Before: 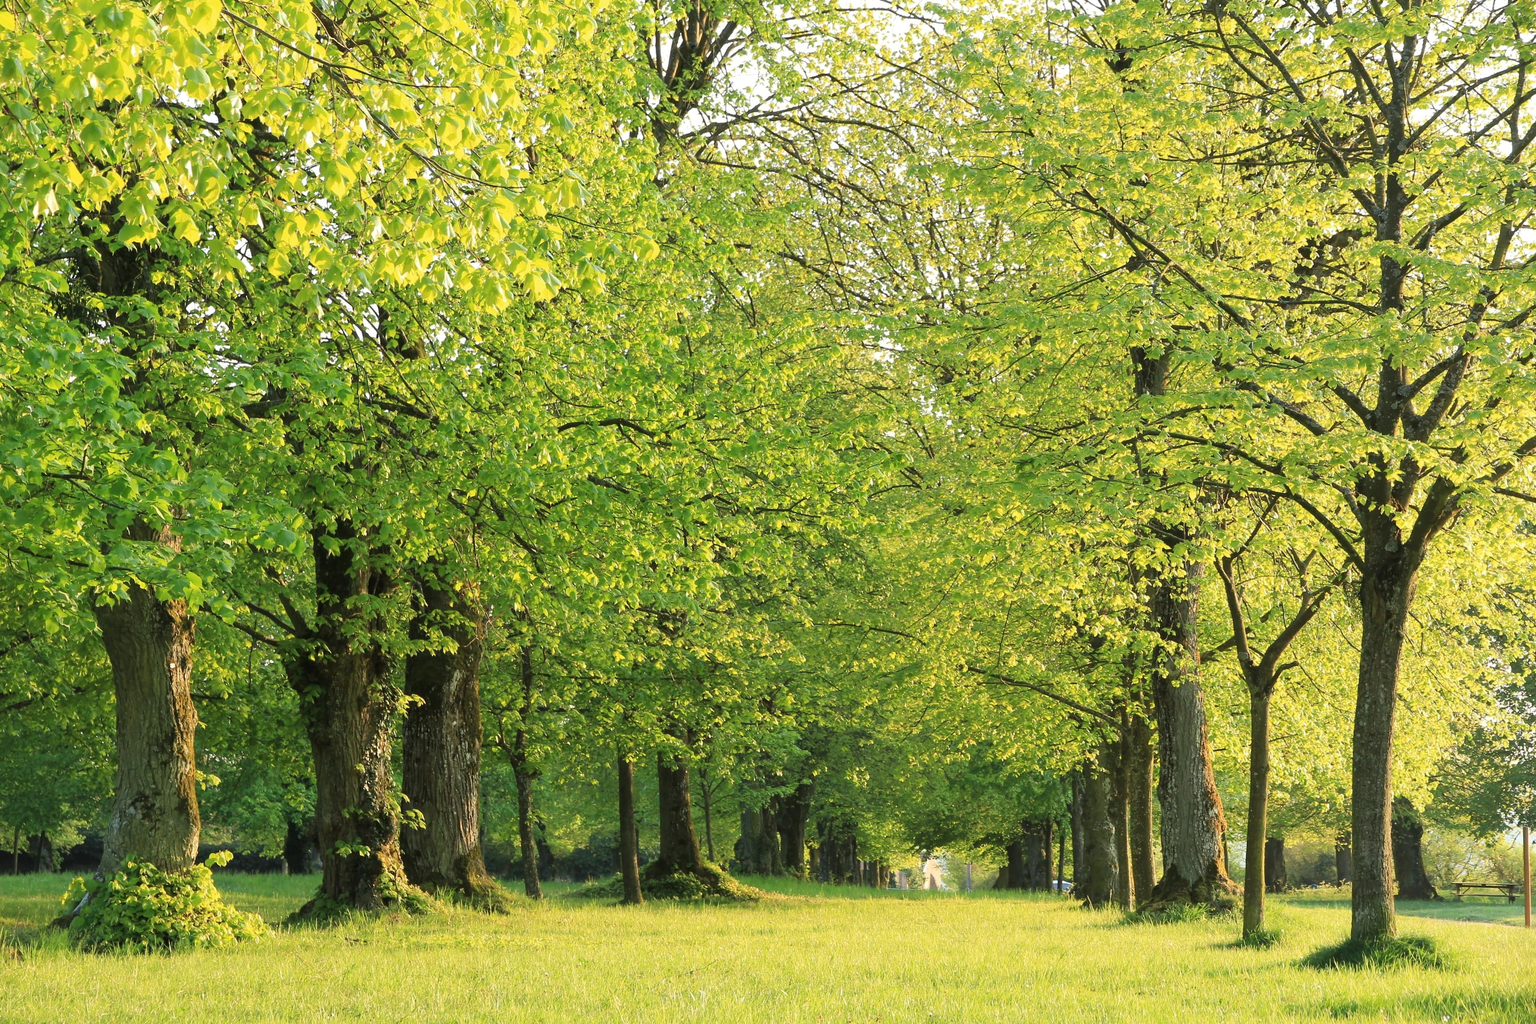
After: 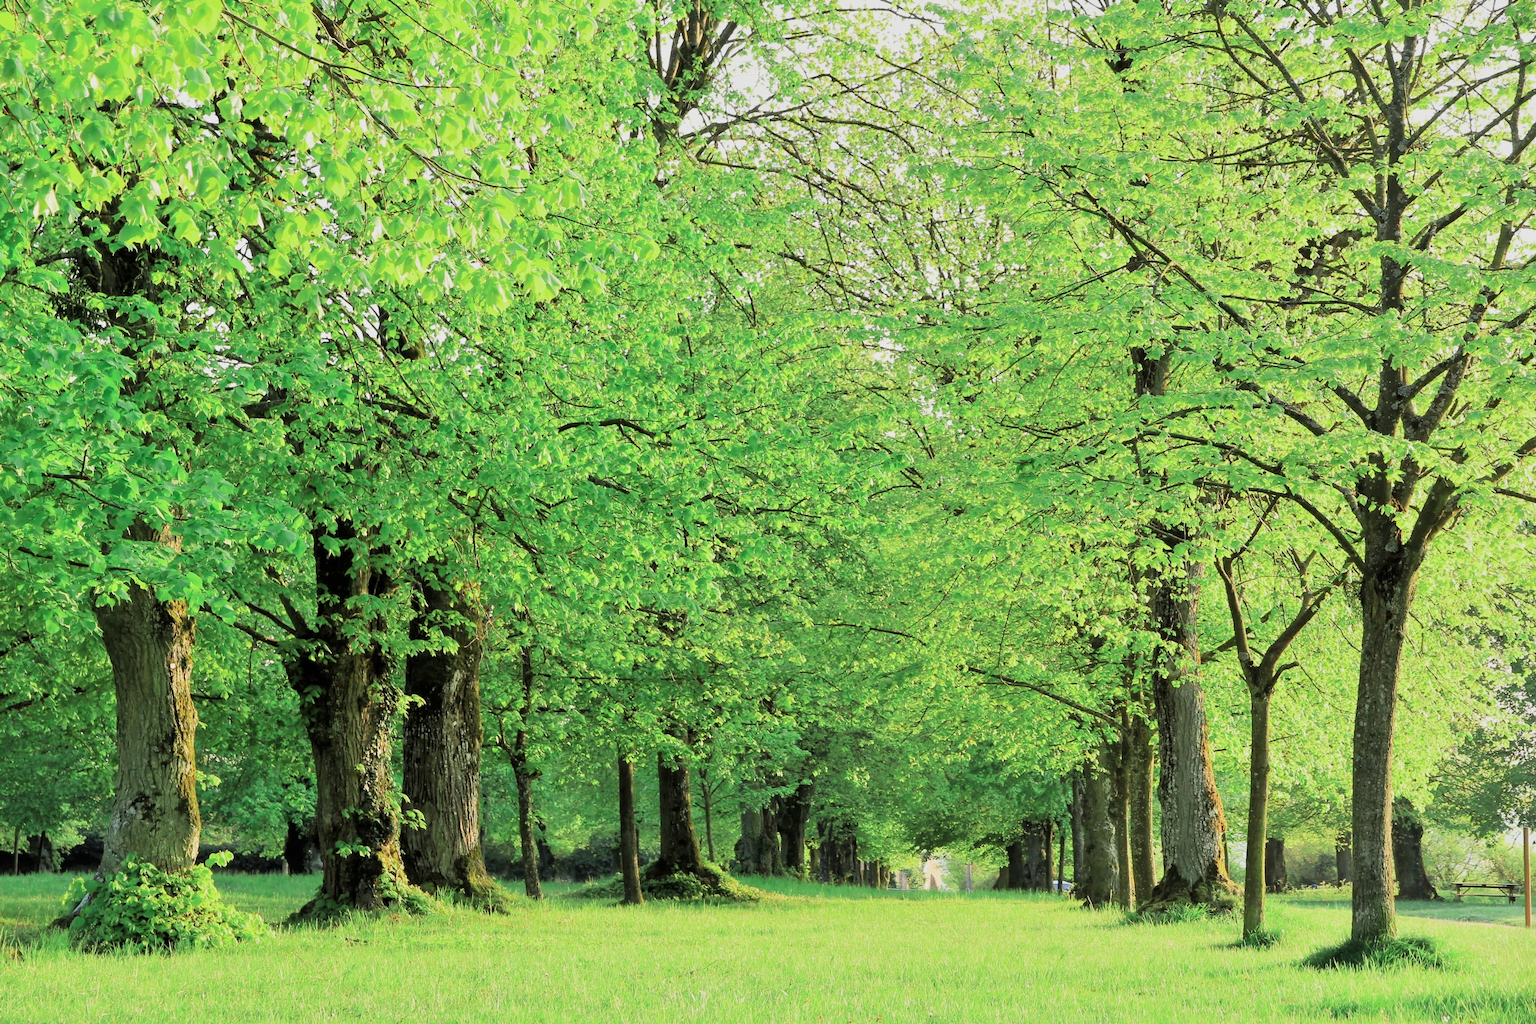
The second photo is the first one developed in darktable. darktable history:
color zones: curves: ch2 [(0, 0.5) (0.143, 0.517) (0.286, 0.571) (0.429, 0.522) (0.571, 0.5) (0.714, 0.5) (0.857, 0.5) (1, 0.5)]
tone equalizer: -8 EV 1 EV, -7 EV 1 EV, -6 EV 1 EV, -5 EV 1 EV, -4 EV 1 EV, -3 EV 0.75 EV, -2 EV 0.5 EV, -1 EV 0.25 EV
filmic rgb: black relative exposure -5 EV, hardness 2.88, contrast 1.3, highlights saturation mix -30%
